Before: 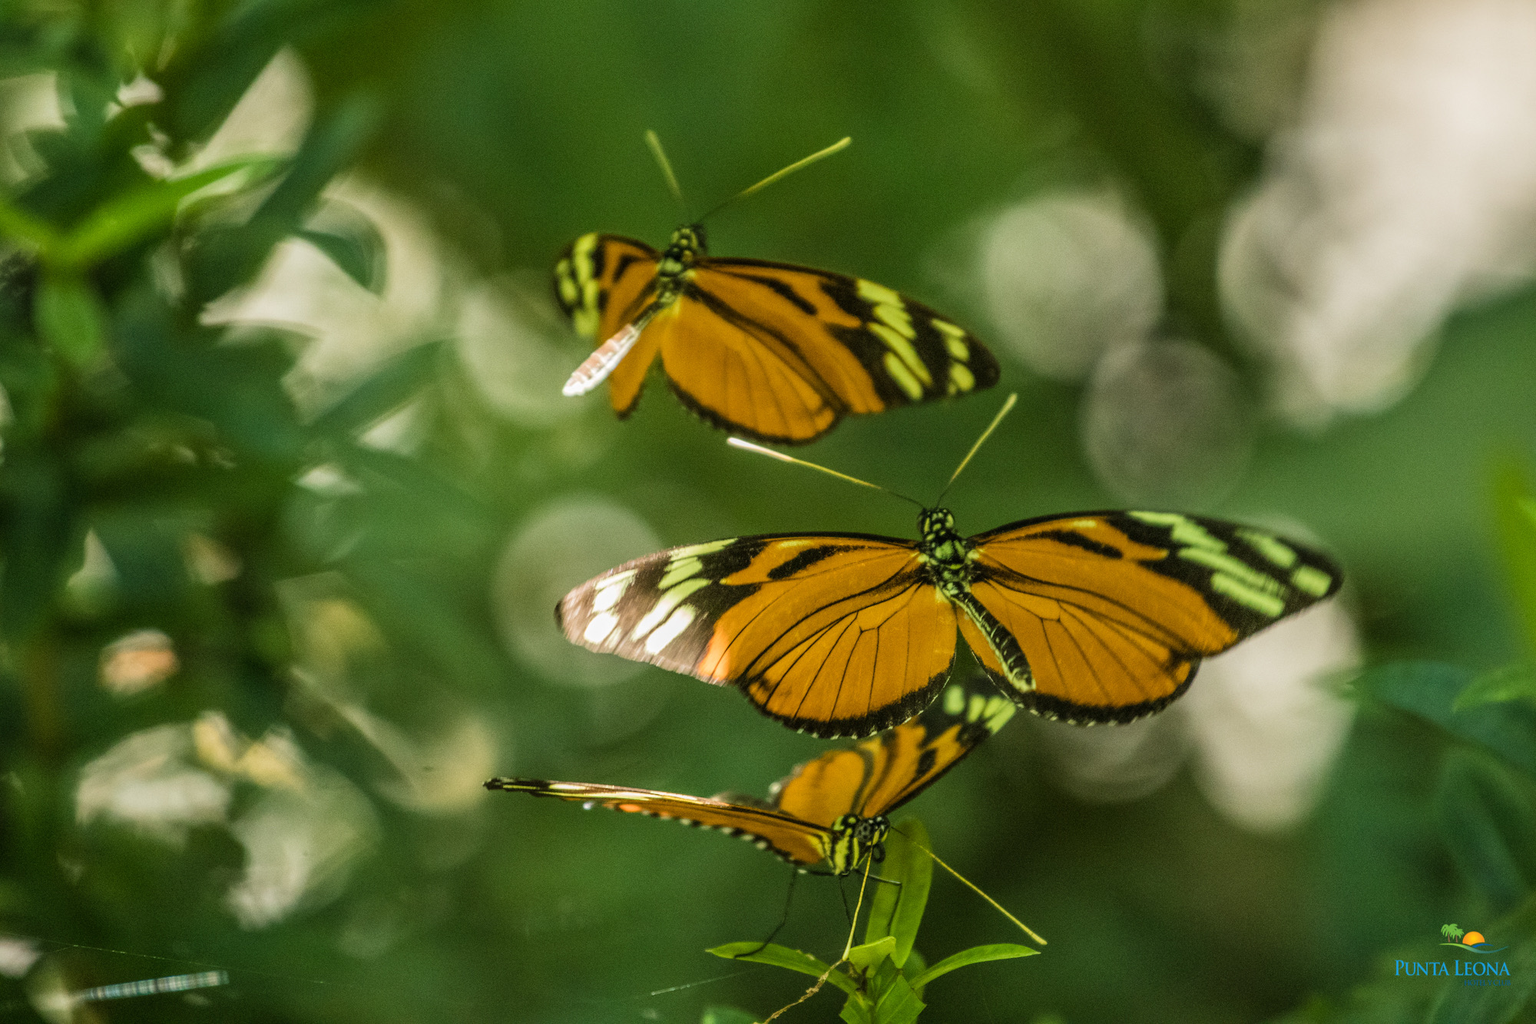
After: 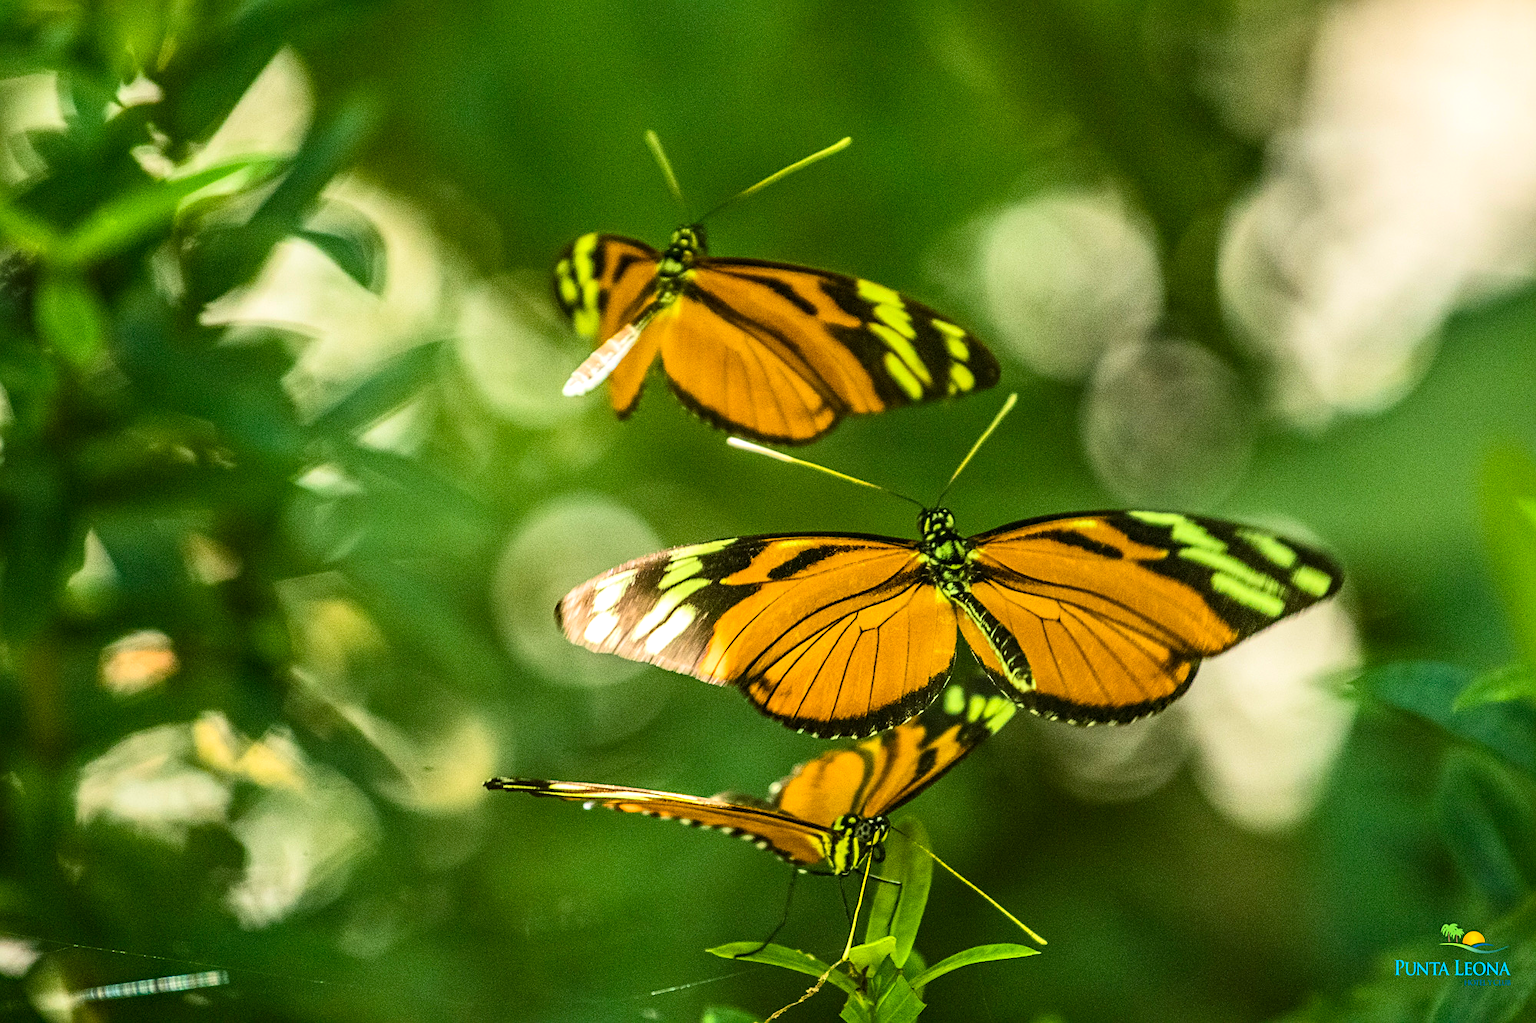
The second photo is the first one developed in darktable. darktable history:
exposure: black level correction 0, exposure 0.302 EV, compensate highlight preservation false
sharpen: on, module defaults
contrast brightness saturation: contrast 0.234, brightness 0.105, saturation 0.288
haze removal: compatibility mode true
